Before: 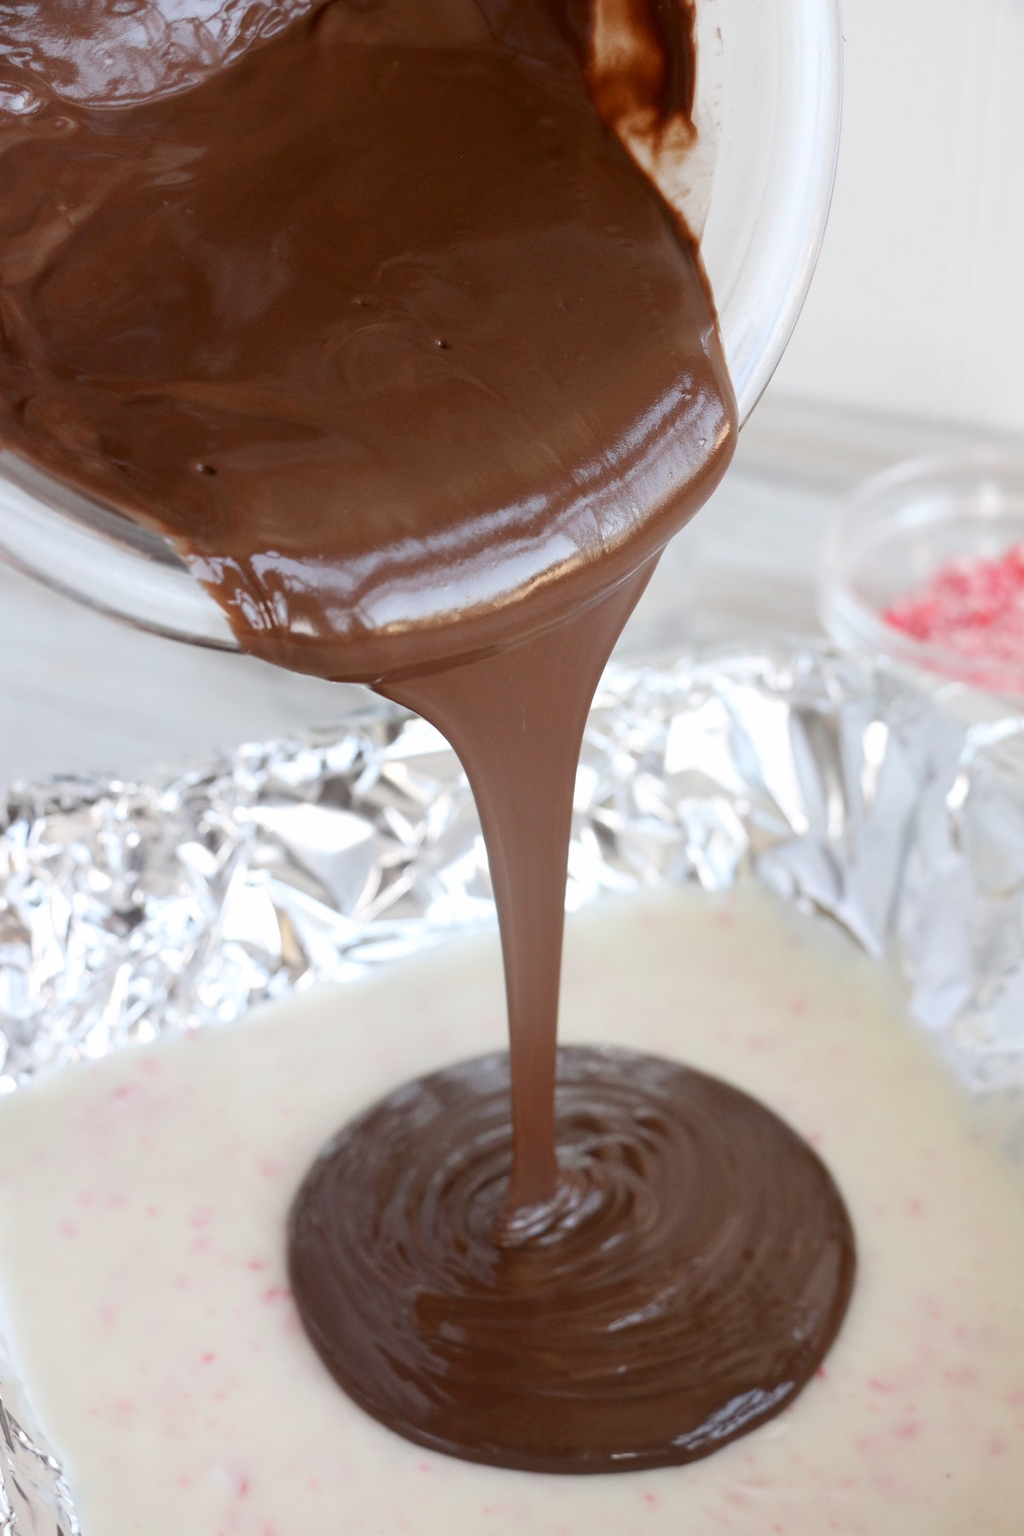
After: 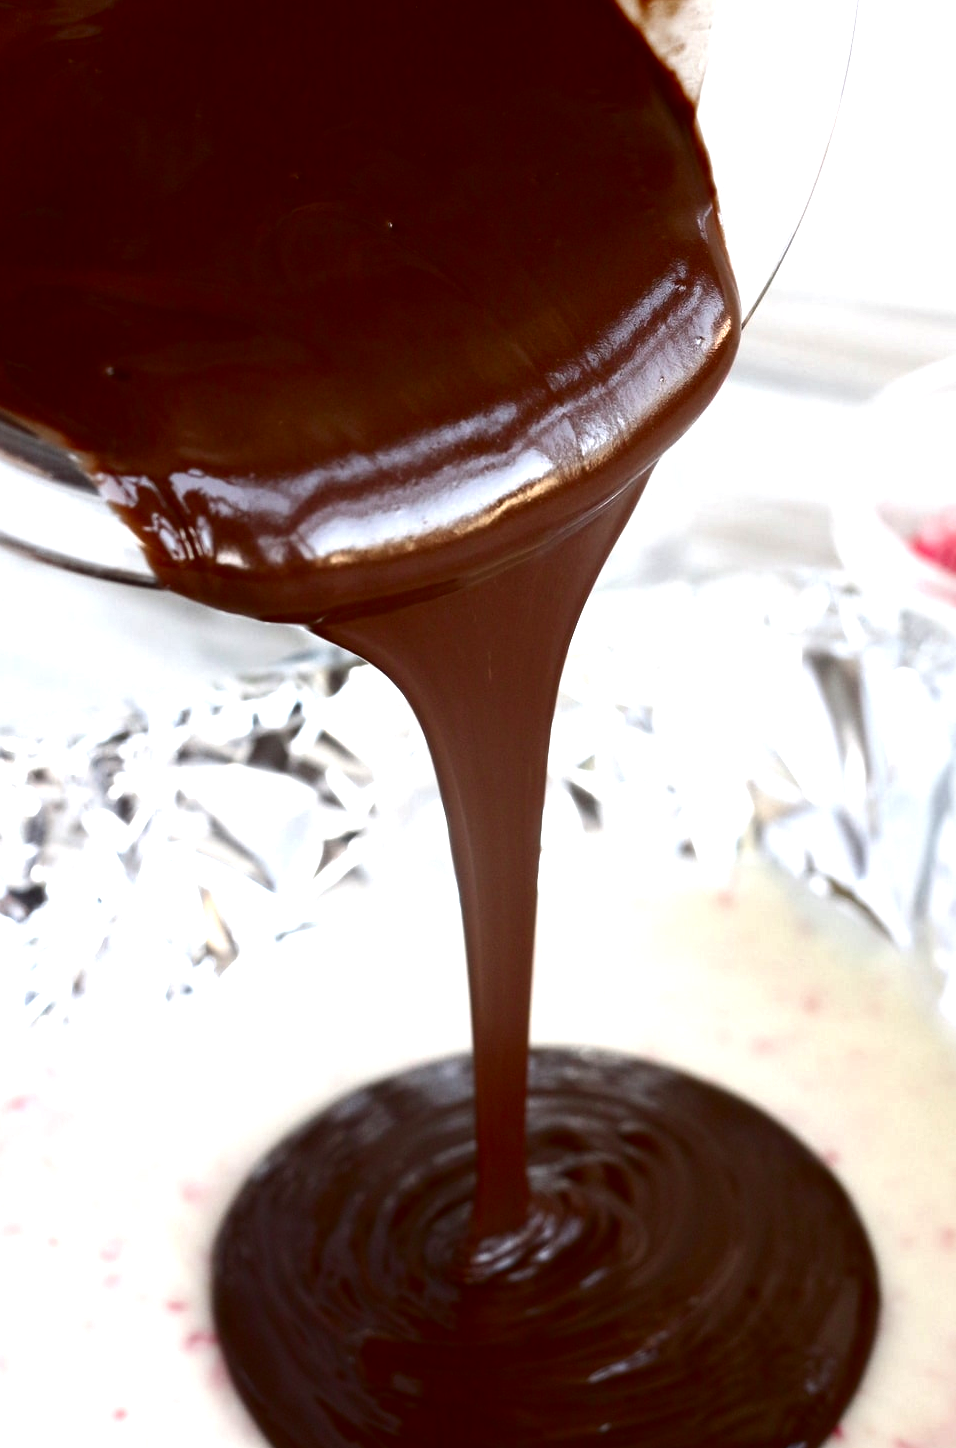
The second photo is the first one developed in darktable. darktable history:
contrast brightness saturation: contrast 0.088, brightness -0.6, saturation 0.175
crop and rotate: left 10.411%, top 9.883%, right 9.922%, bottom 9.668%
exposure: black level correction 0, exposure 0.701 EV, compensate exposure bias true, compensate highlight preservation false
